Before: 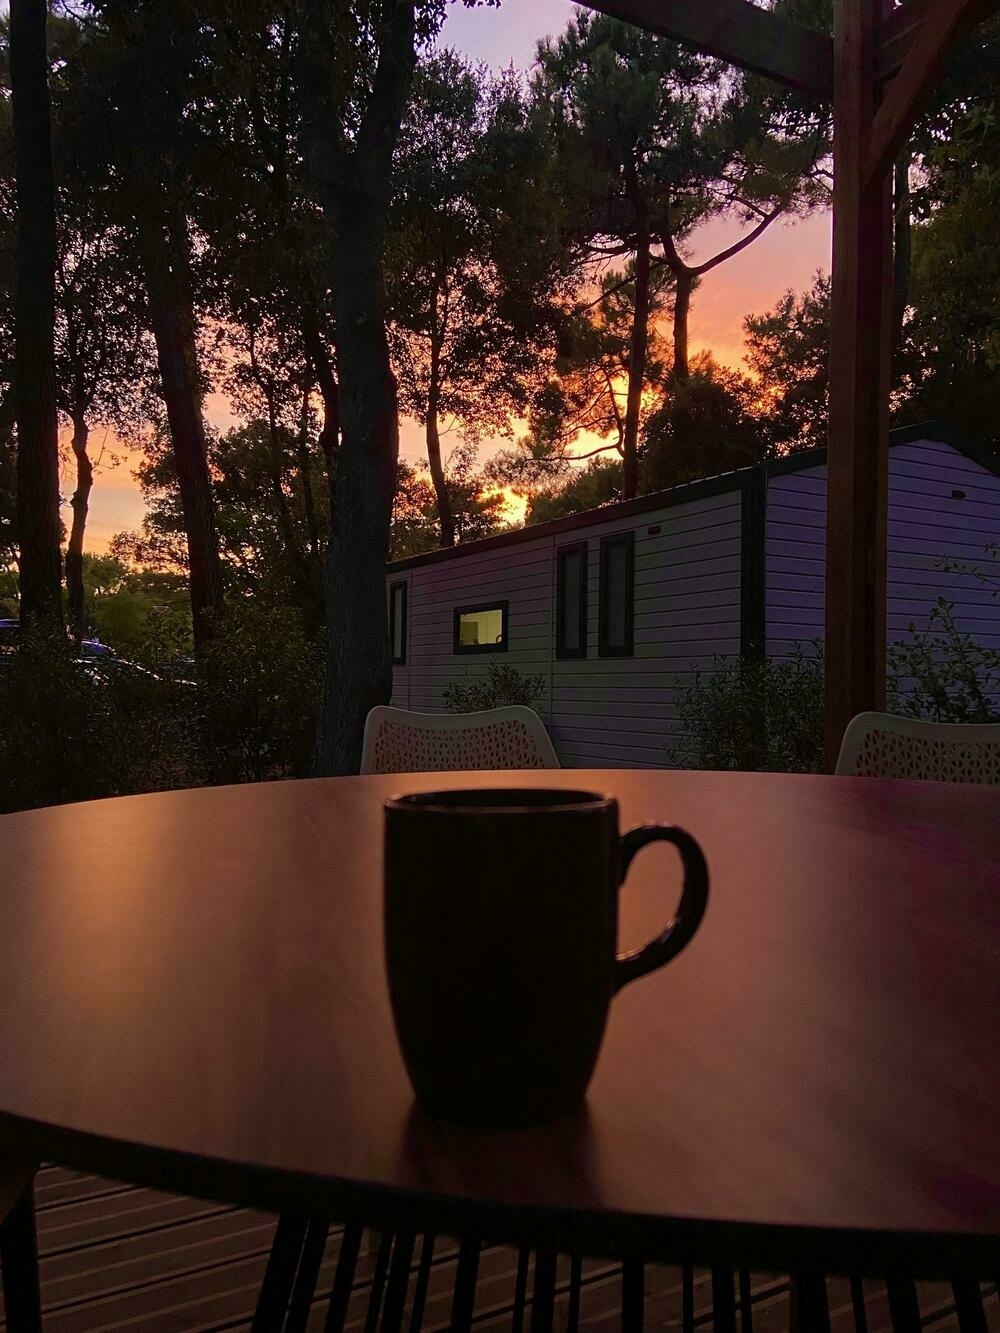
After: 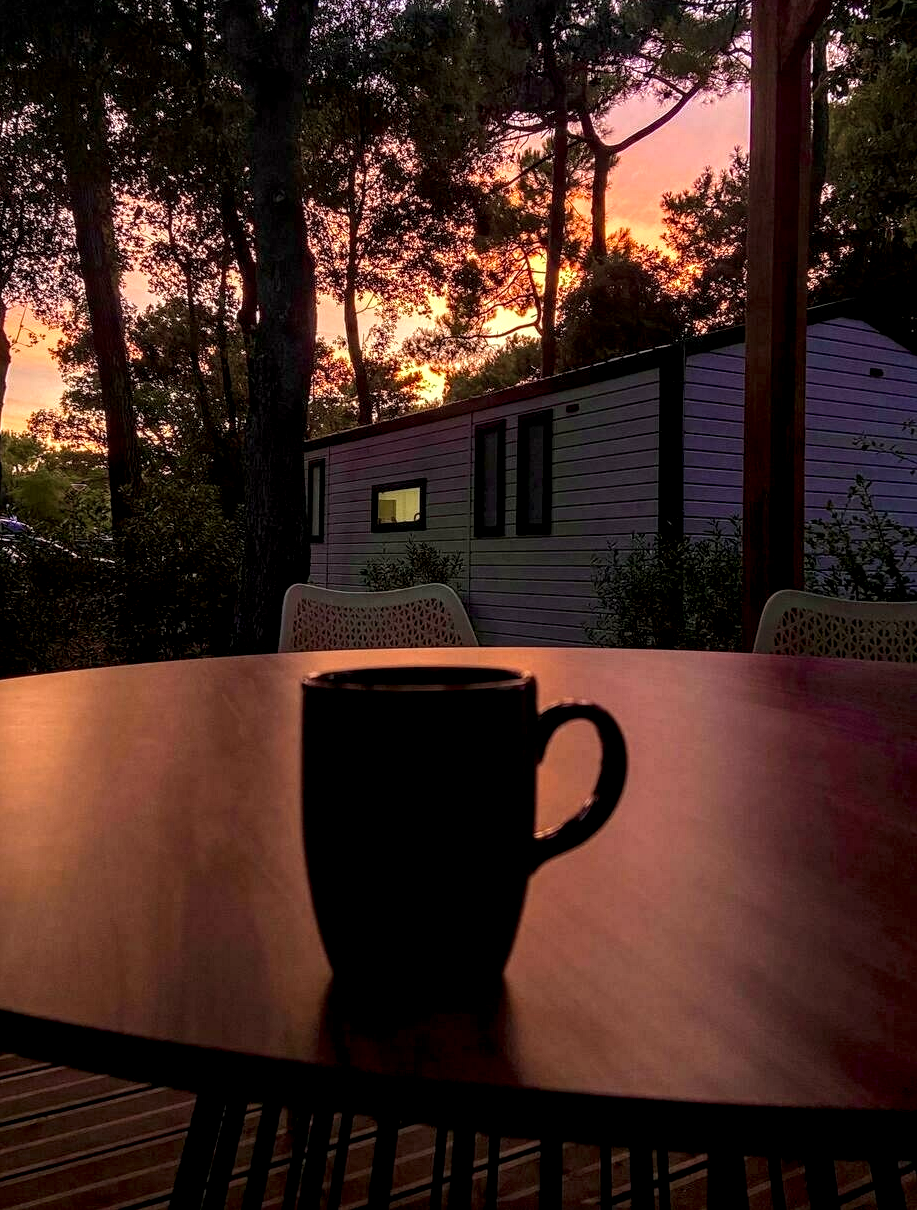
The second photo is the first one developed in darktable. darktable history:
crop and rotate: left 8.262%, top 9.226%
local contrast: highlights 19%, detail 186%
